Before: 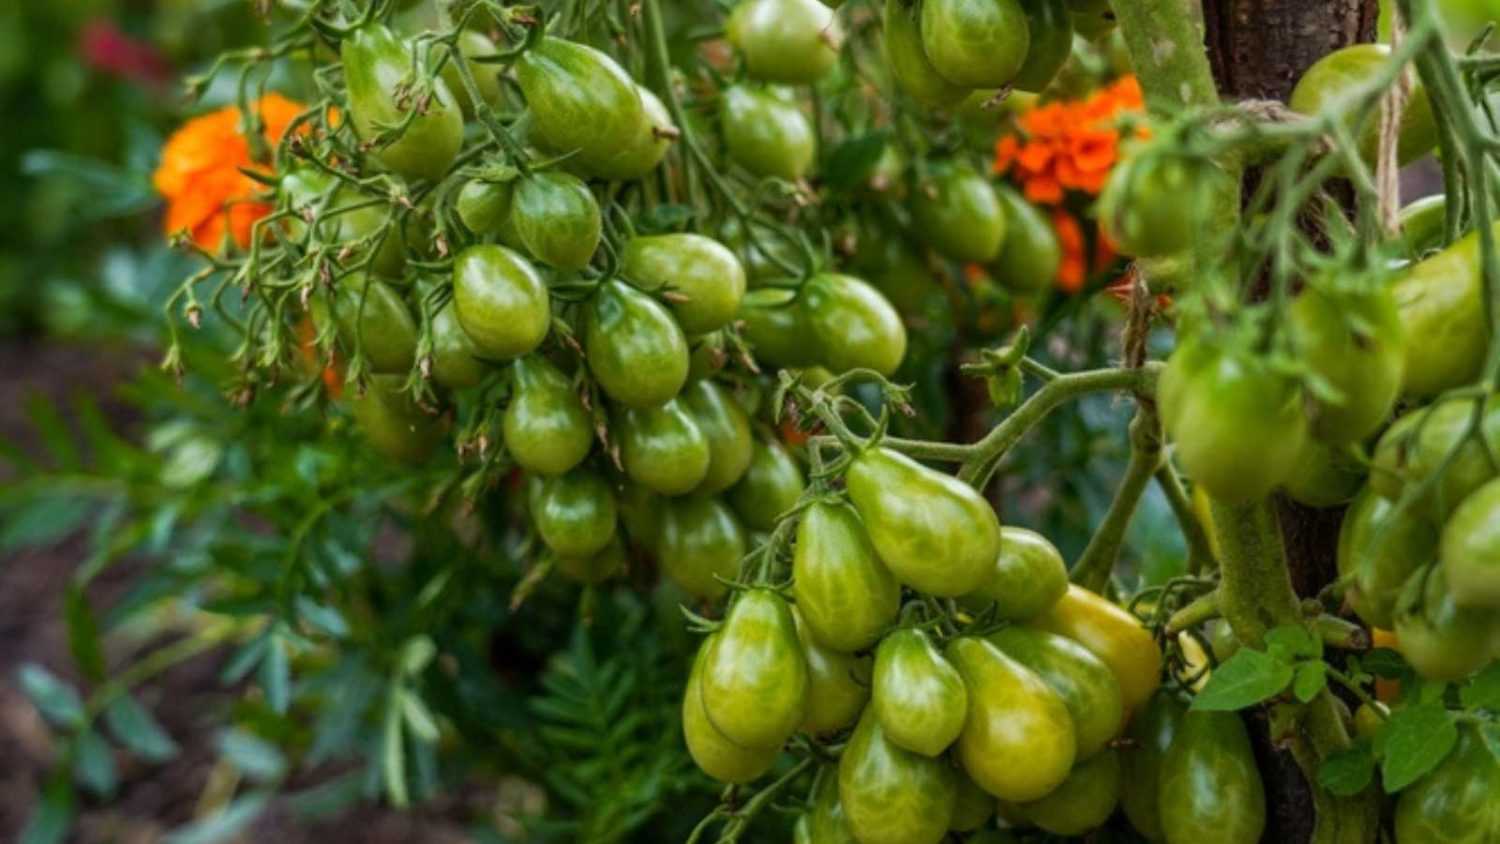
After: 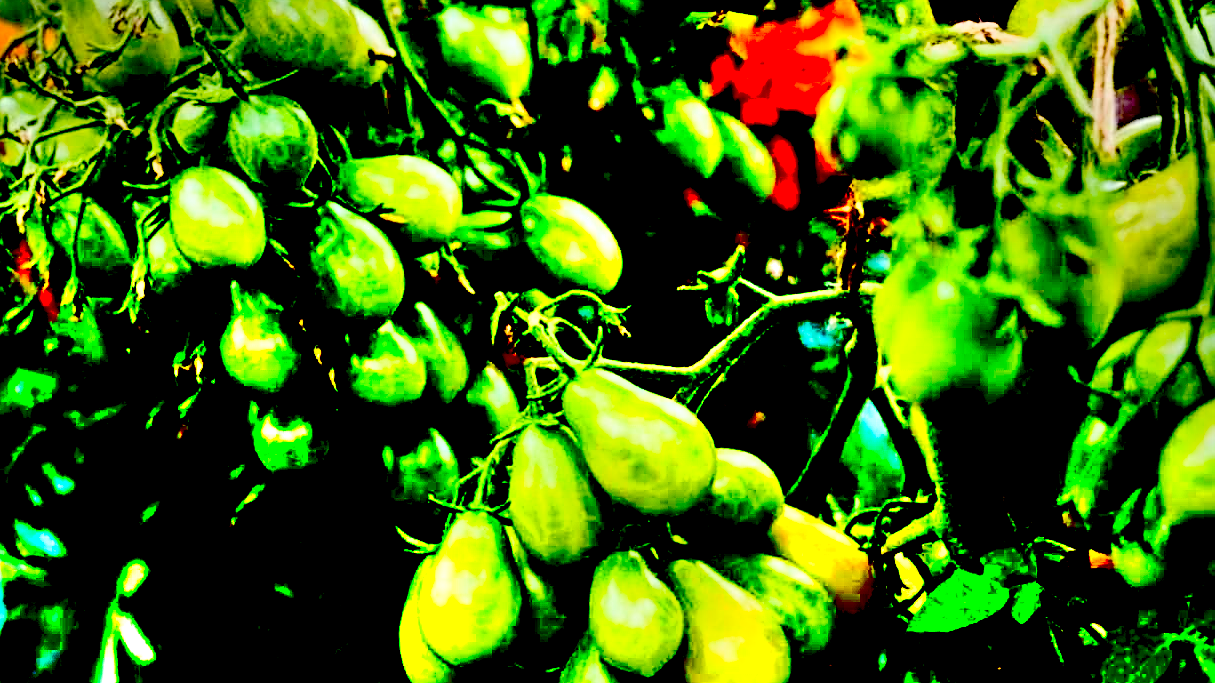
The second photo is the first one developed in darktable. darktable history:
sharpen: on, module defaults
exposure: black level correction 0.099, exposure -0.084 EV, compensate highlight preservation false
contrast equalizer: y [[0.5, 0.501, 0.532, 0.538, 0.54, 0.541], [0.5 ×6], [0.5 ×6], [0 ×6], [0 ×6]]
crop: left 18.985%, top 9.338%, right 0%, bottom 9.678%
shadows and highlights: shadows 59.32, soften with gaussian
